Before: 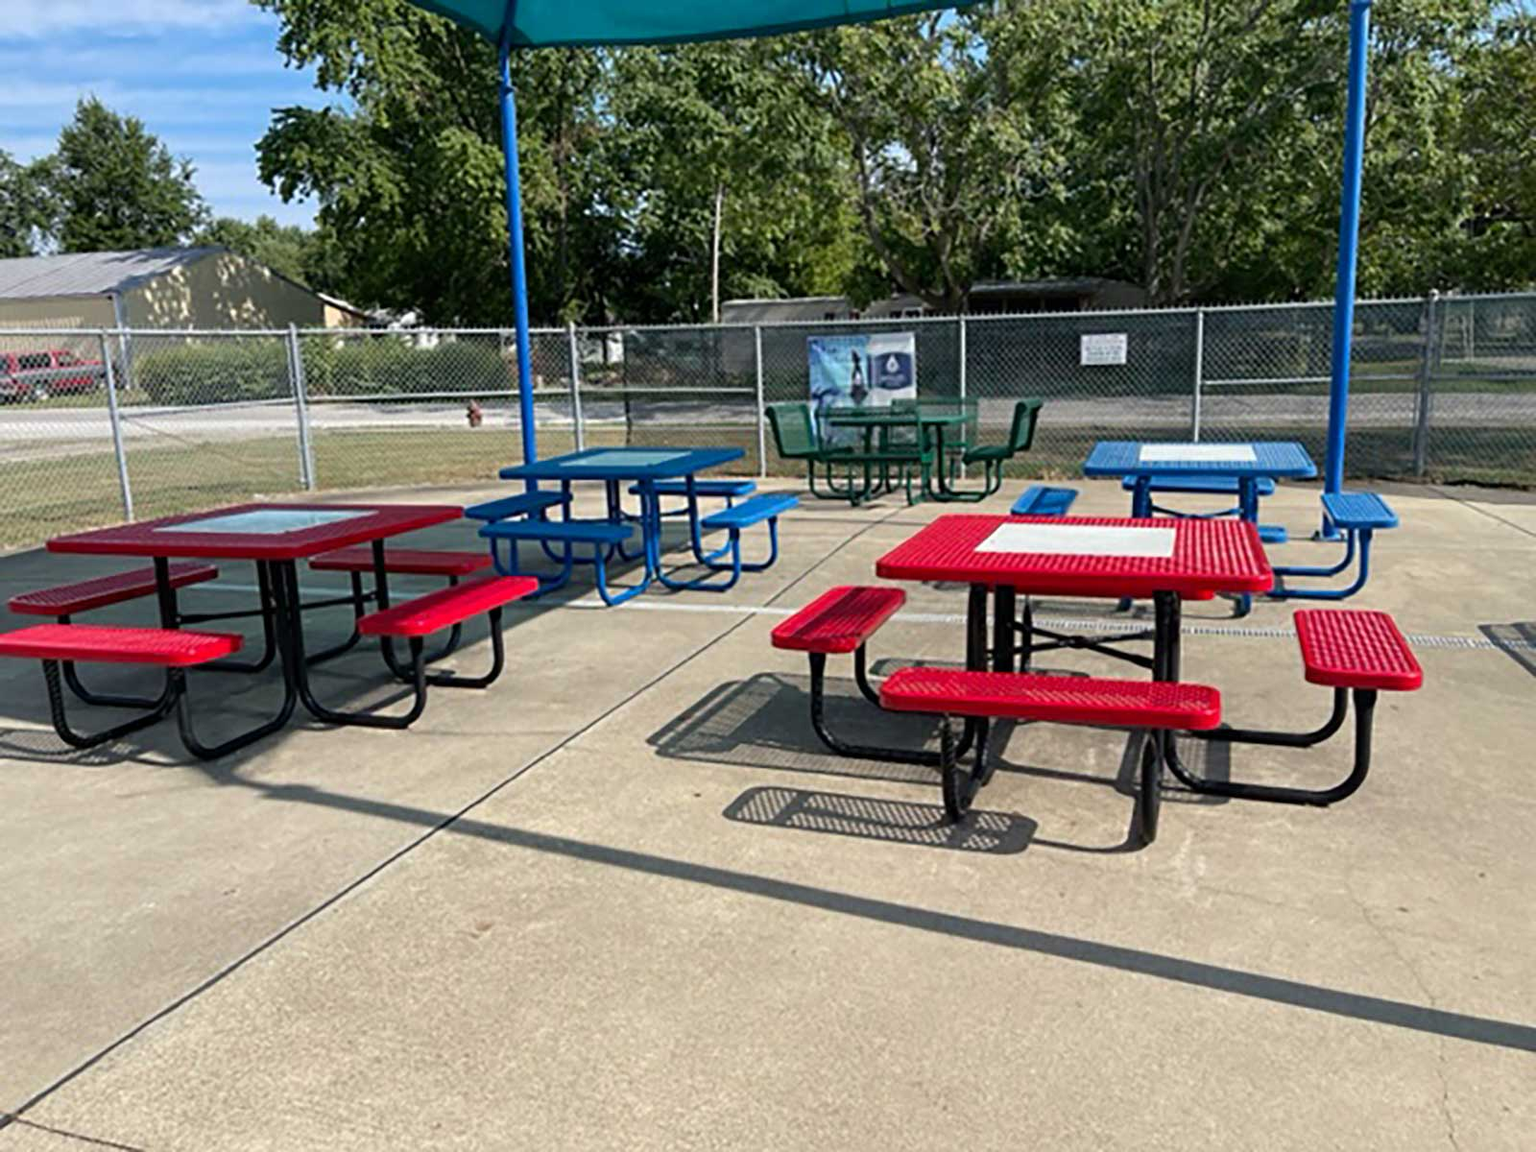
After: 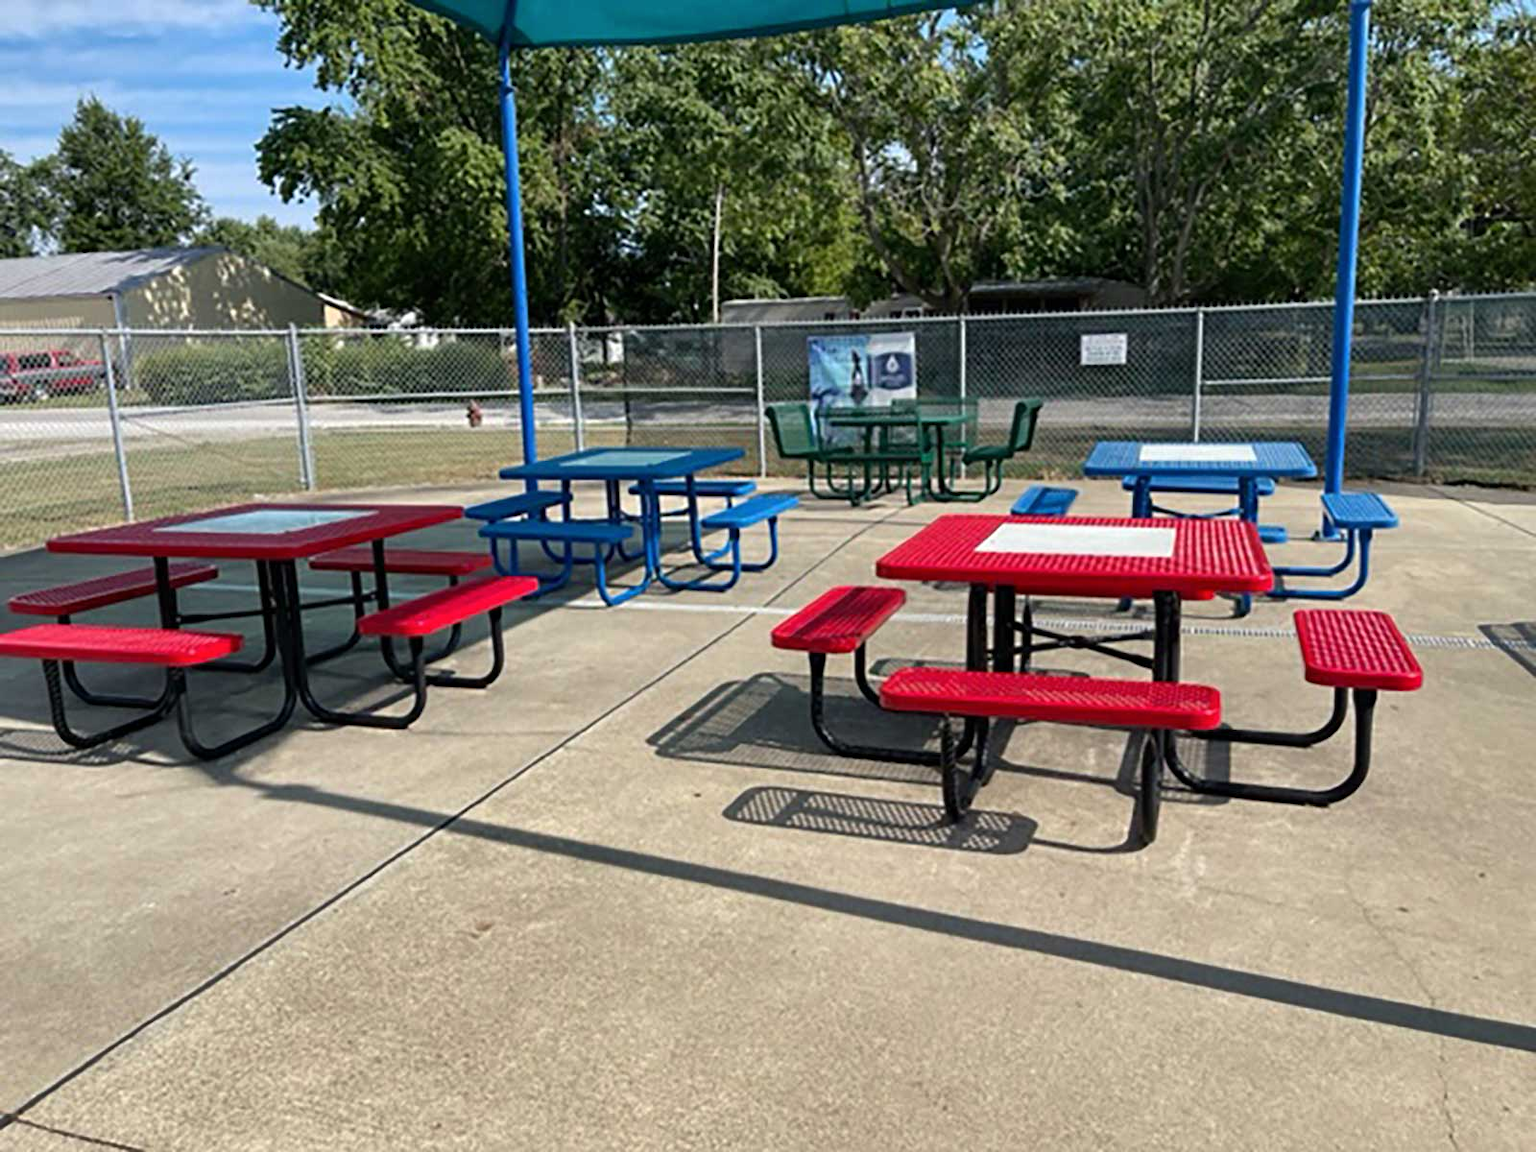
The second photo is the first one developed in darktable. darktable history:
shadows and highlights: shadows 11.58, white point adjustment 1.17, soften with gaussian
